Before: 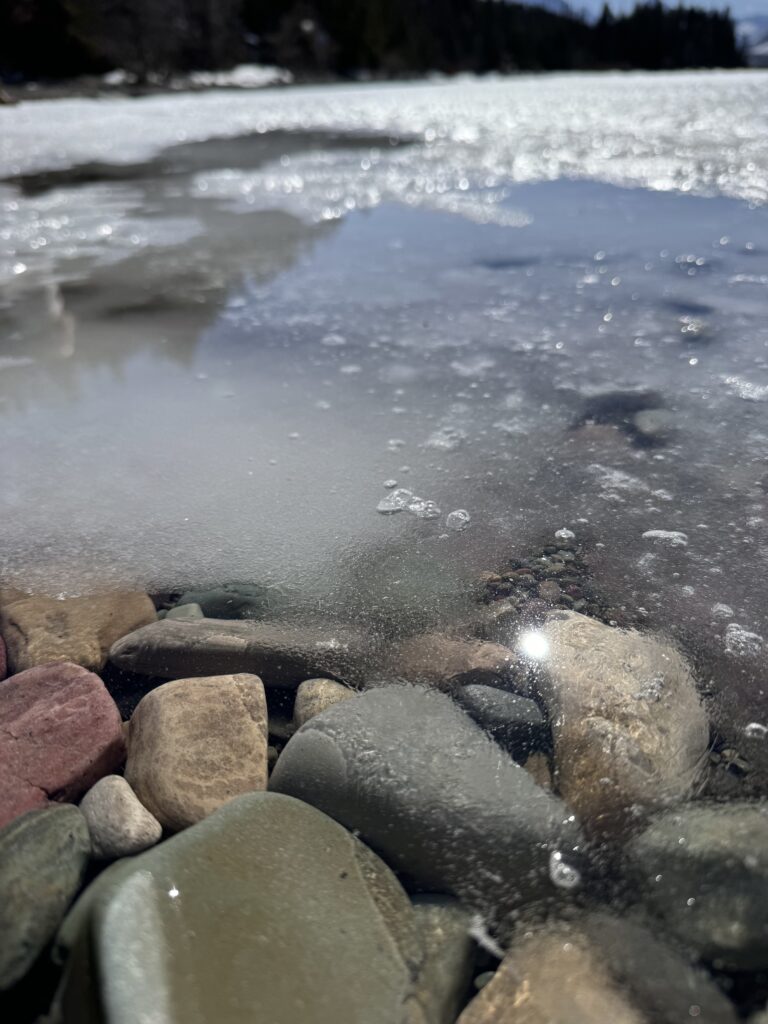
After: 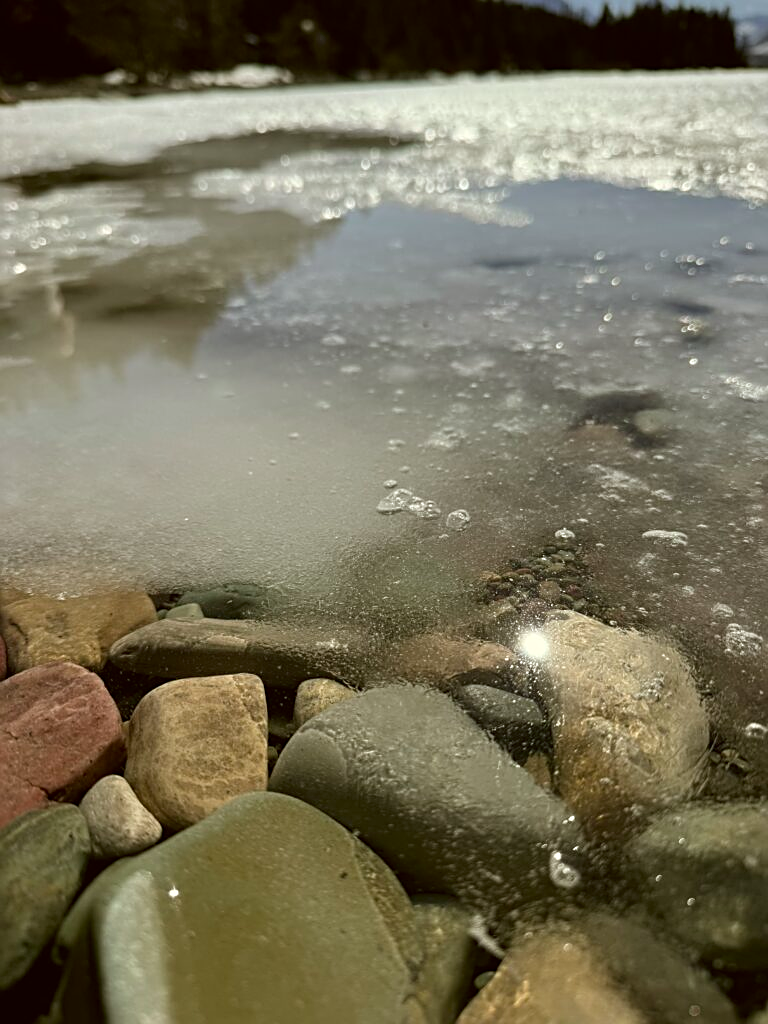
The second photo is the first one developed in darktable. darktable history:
sharpen: on, module defaults
color correction: highlights a* -1.43, highlights b* 10.12, shadows a* 0.395, shadows b* 19.35
